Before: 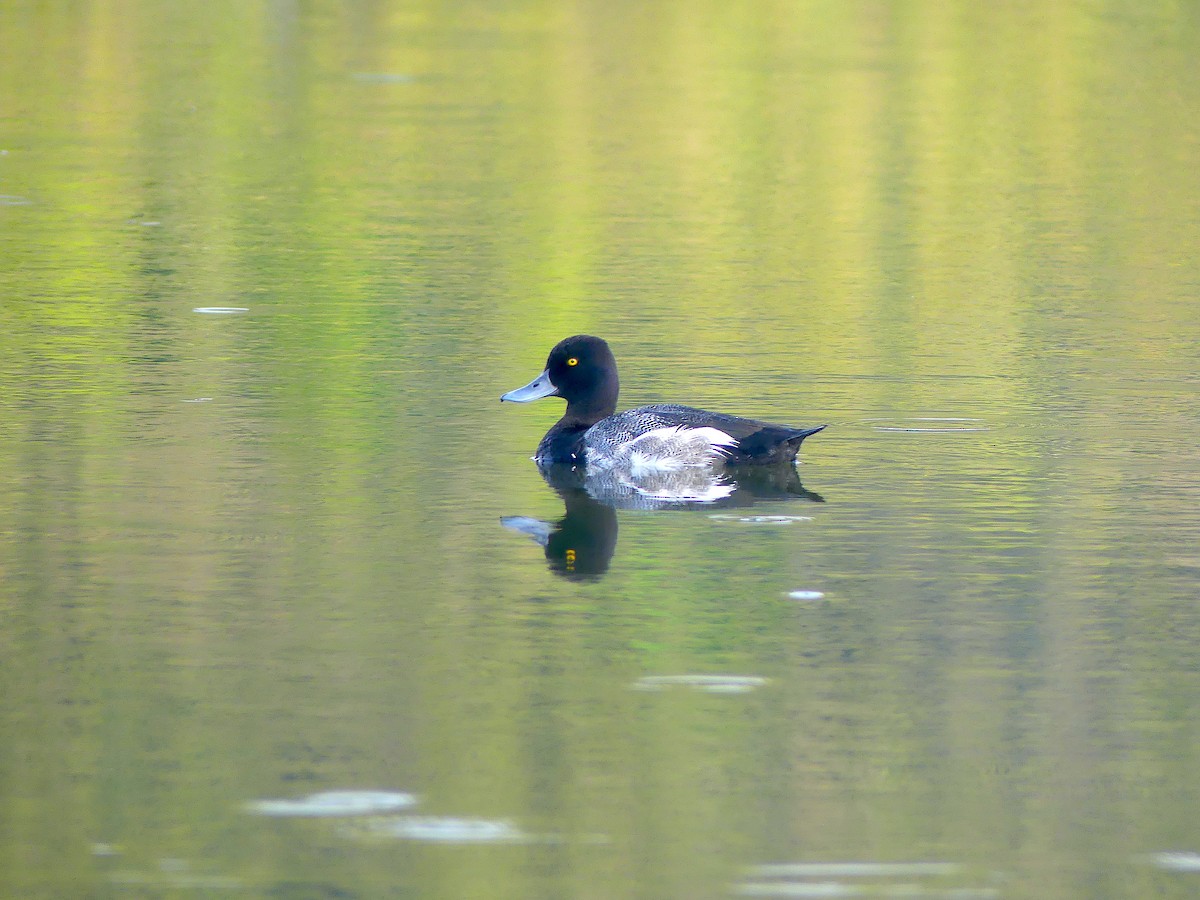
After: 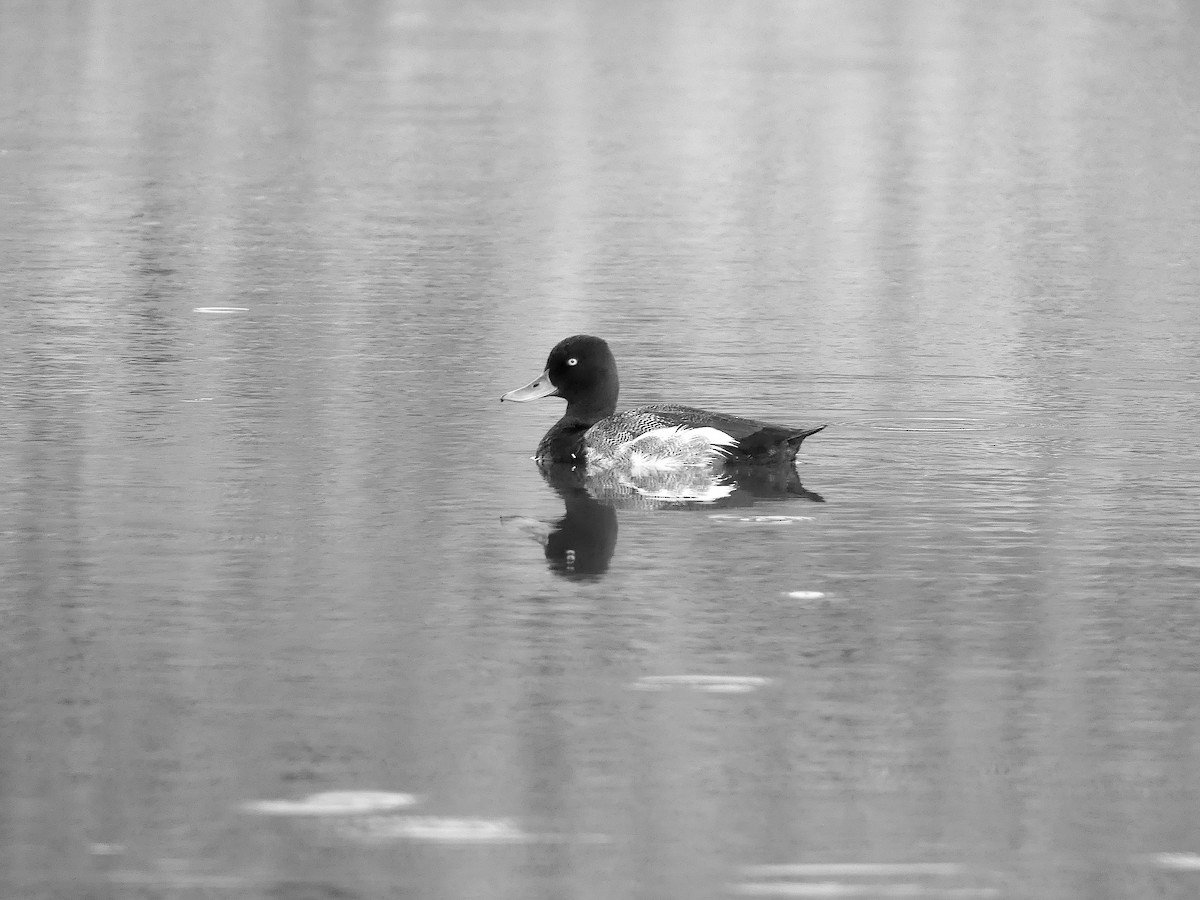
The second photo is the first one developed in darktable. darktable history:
contrast brightness saturation: contrast 0.11, saturation -0.17
monochrome: size 3.1
